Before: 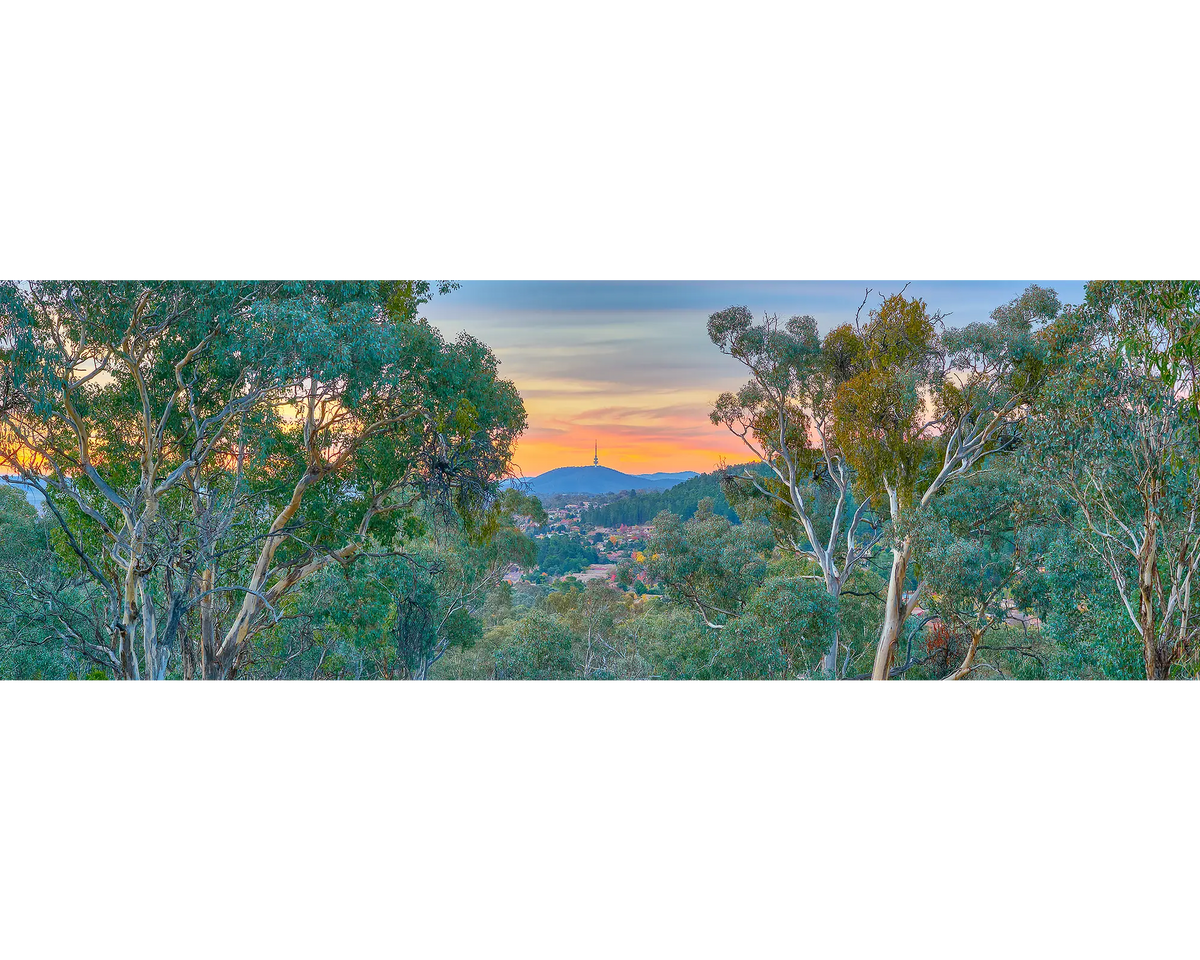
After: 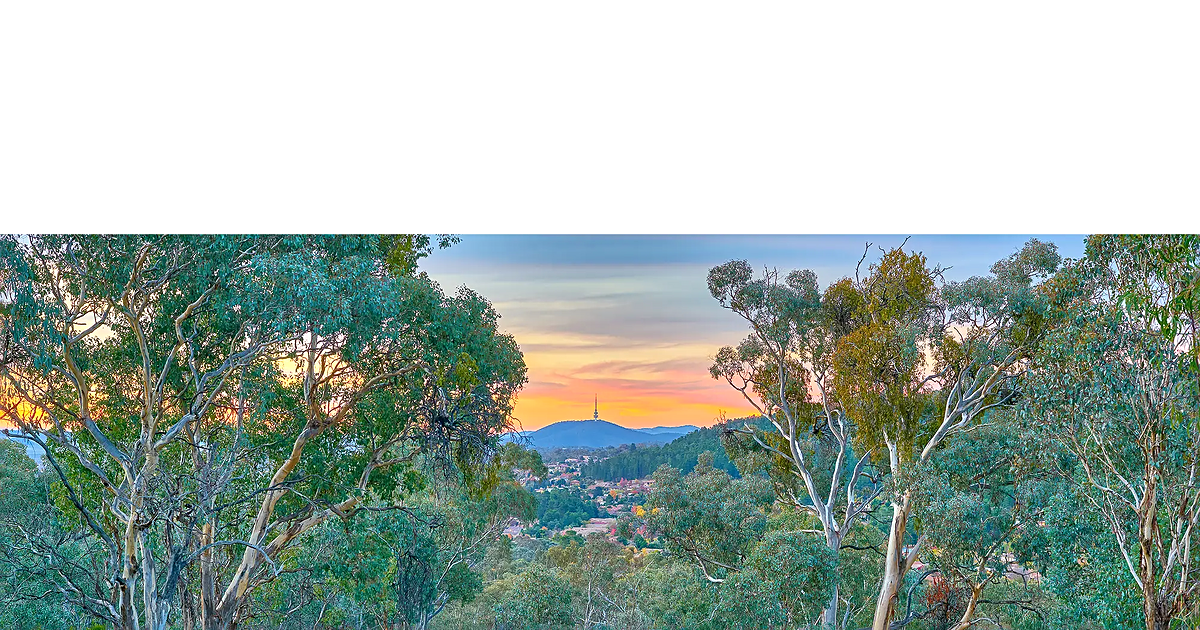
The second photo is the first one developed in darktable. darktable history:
crop and rotate: top 4.848%, bottom 29.503%
sharpen: radius 1.967
exposure: exposure 0.2 EV, compensate highlight preservation false
tone equalizer: on, module defaults
